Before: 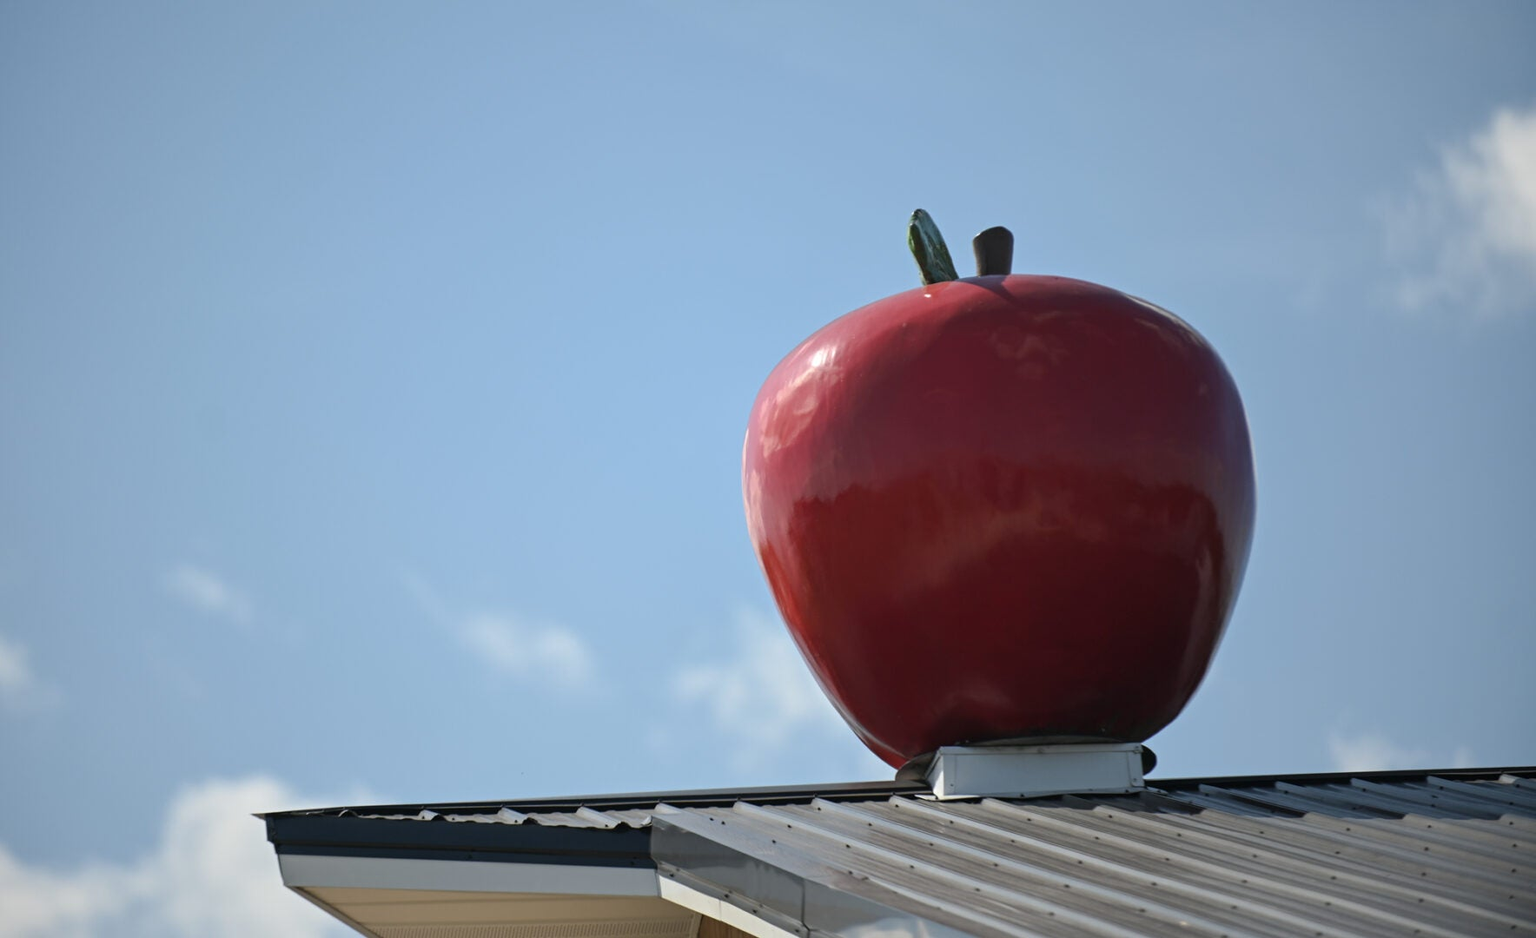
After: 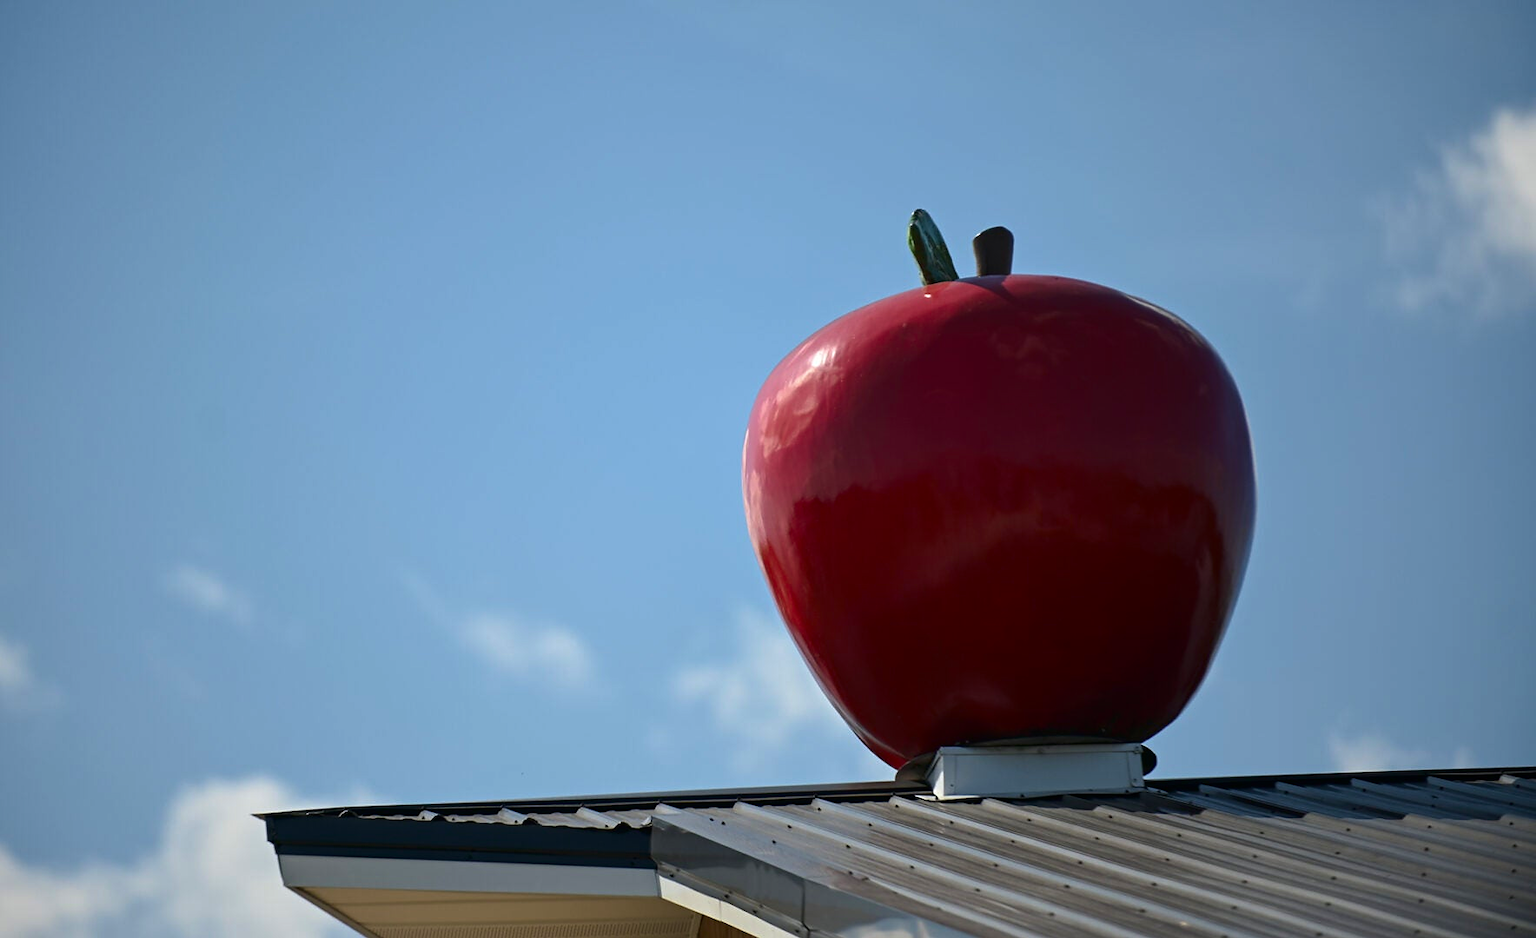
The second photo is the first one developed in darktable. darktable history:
contrast brightness saturation: contrast 0.066, brightness -0.145, saturation 0.115
velvia: strength 16.4%
sharpen: radius 1, threshold 0.966
